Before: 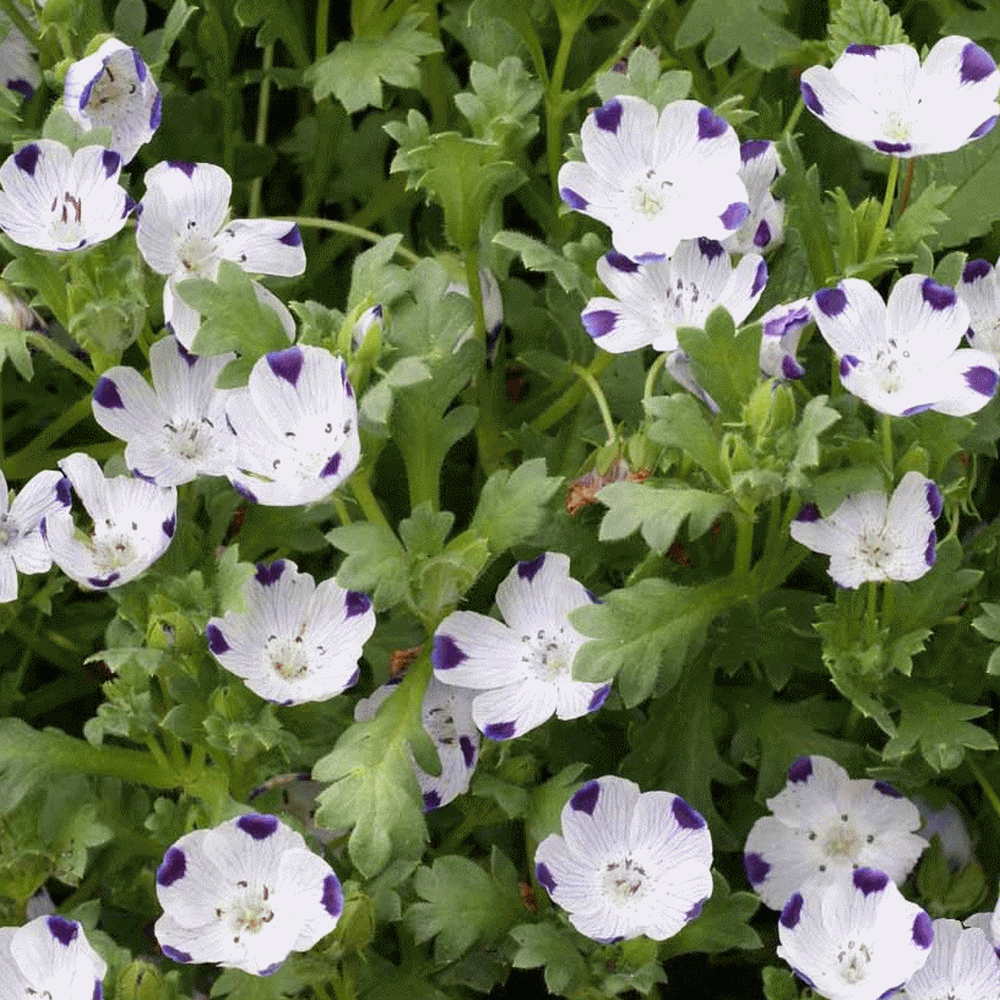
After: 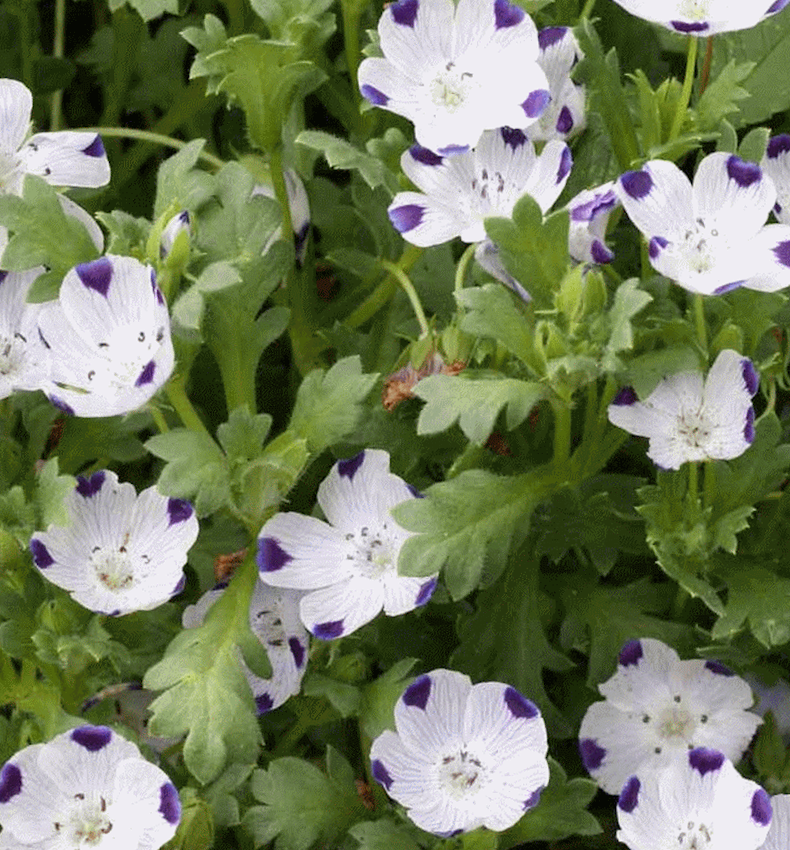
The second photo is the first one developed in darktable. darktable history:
rotate and perspective: rotation -3°, crop left 0.031, crop right 0.968, crop top 0.07, crop bottom 0.93
crop and rotate: left 17.959%, top 5.771%, right 1.742%
